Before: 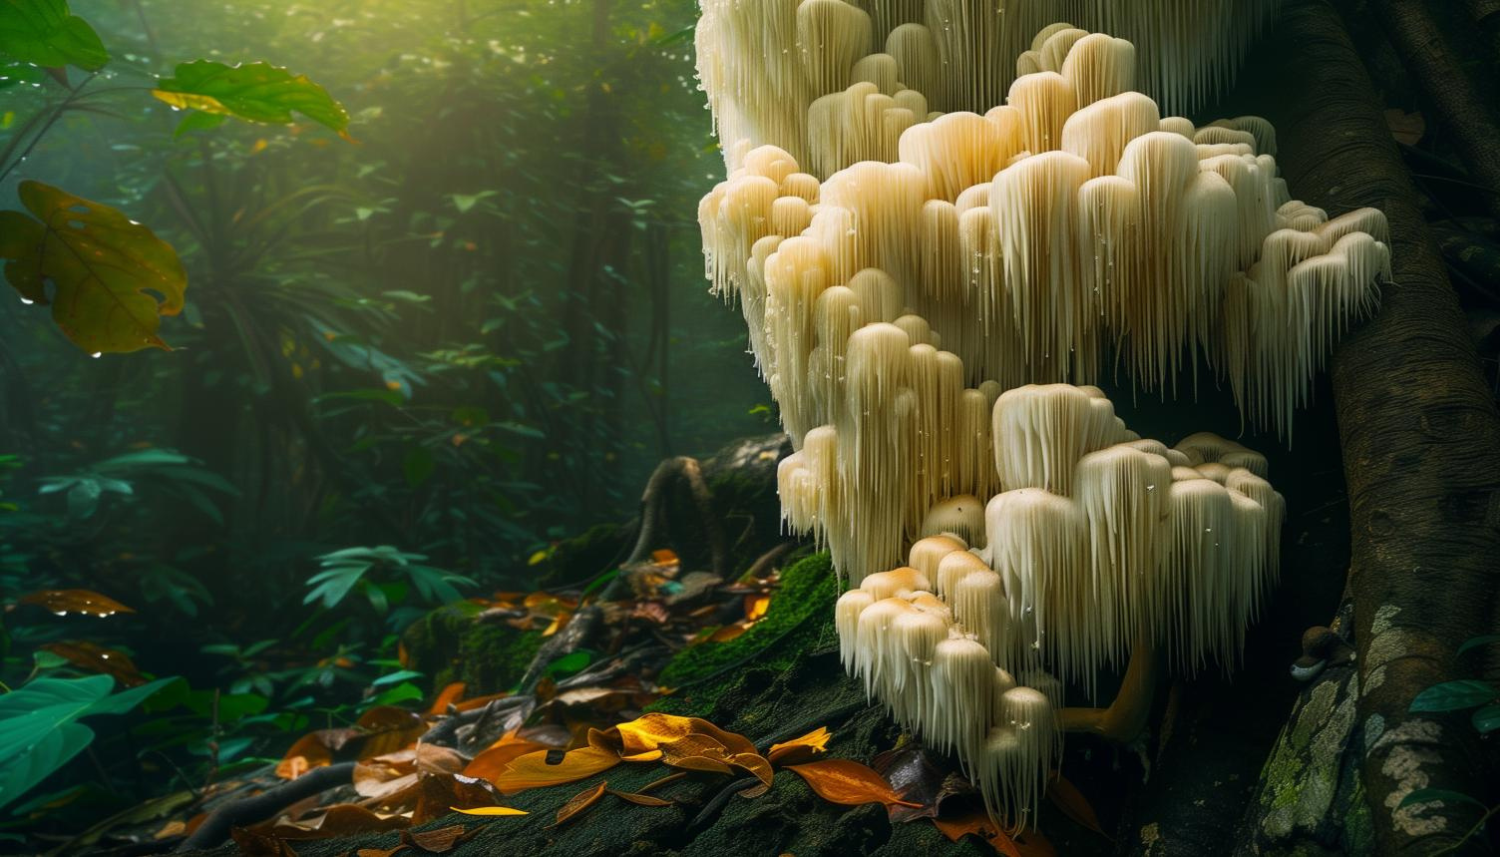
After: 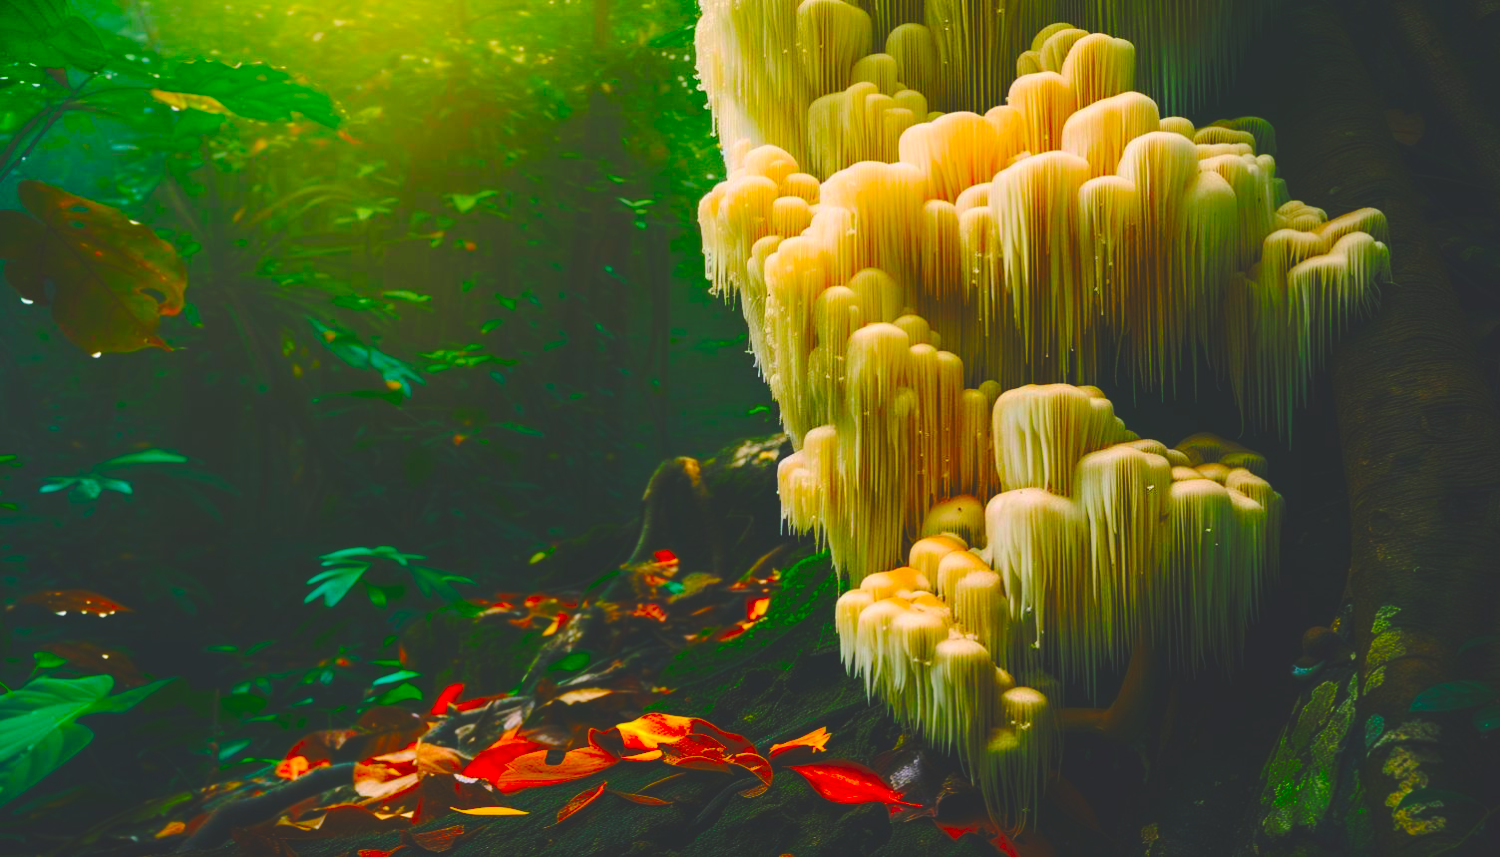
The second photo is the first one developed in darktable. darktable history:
color correction: highlights a* 1.55, highlights b* -1.89, saturation 2.49
base curve: curves: ch0 [(0, 0.024) (0.055, 0.065) (0.121, 0.166) (0.236, 0.319) (0.693, 0.726) (1, 1)], preserve colors none
